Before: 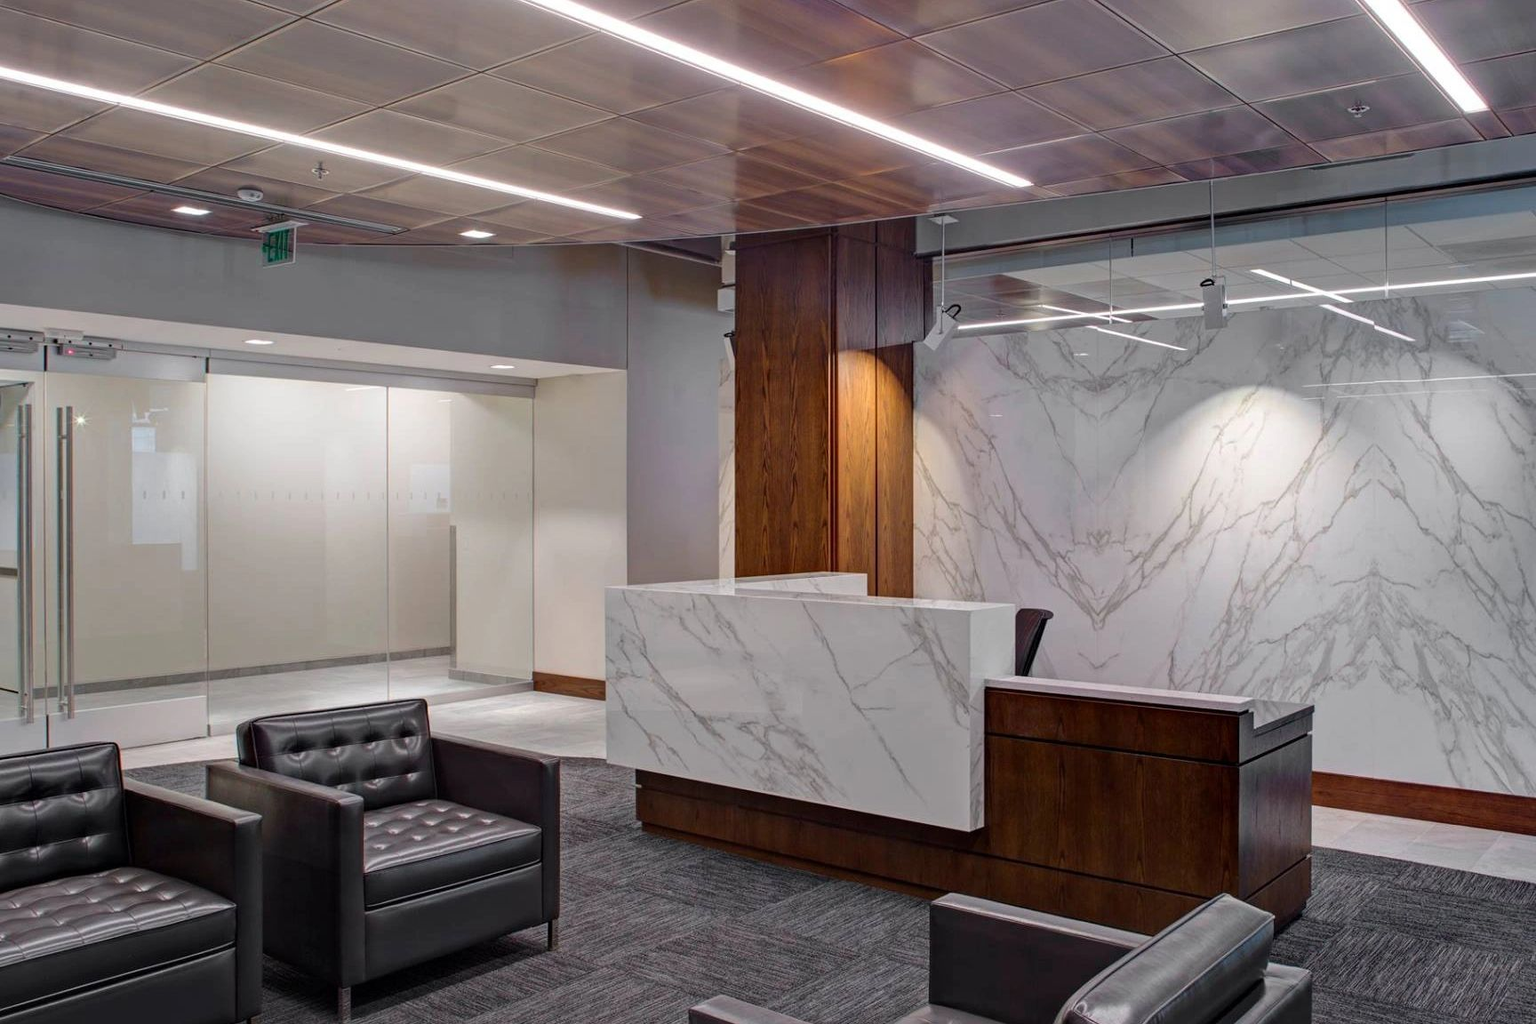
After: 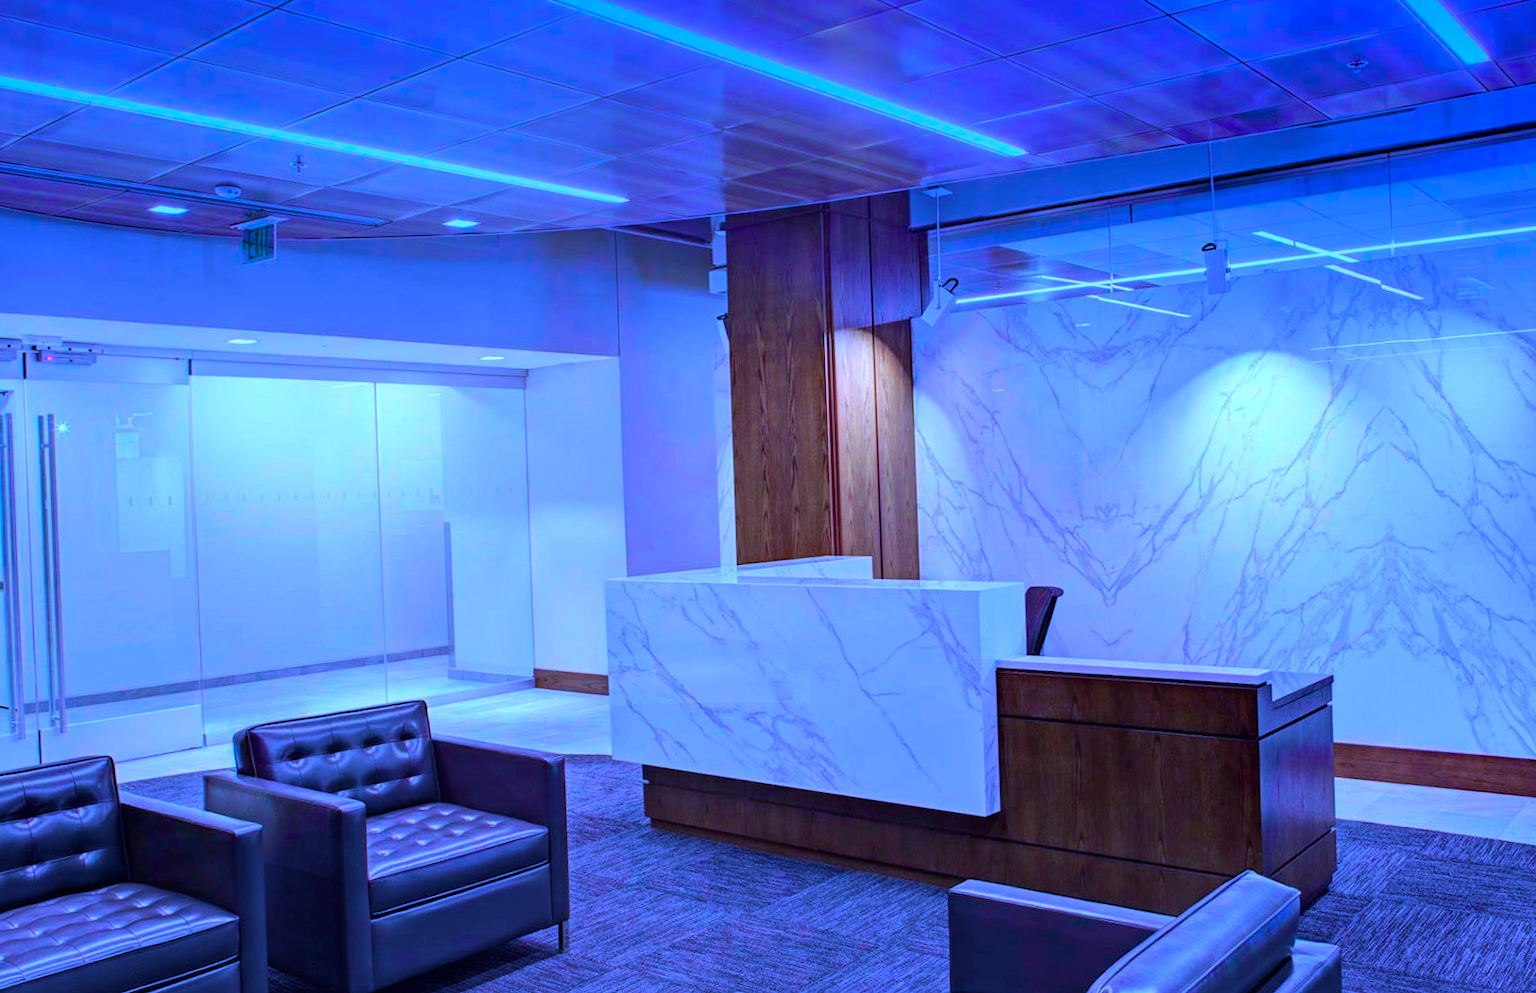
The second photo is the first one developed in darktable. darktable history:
exposure: black level correction 0, exposure 0.5 EV, compensate exposure bias true, compensate highlight preservation false
rotate and perspective: rotation -2°, crop left 0.022, crop right 0.978, crop top 0.049, crop bottom 0.951
graduated density: density 2.02 EV, hardness 44%, rotation 0.374°, offset 8.21, hue 208.8°, saturation 97%
color calibration: output R [0.948, 0.091, -0.04, 0], output G [-0.3, 1.384, -0.085, 0], output B [-0.108, 0.061, 1.08, 0], illuminant as shot in camera, x 0.484, y 0.43, temperature 2405.29 K
